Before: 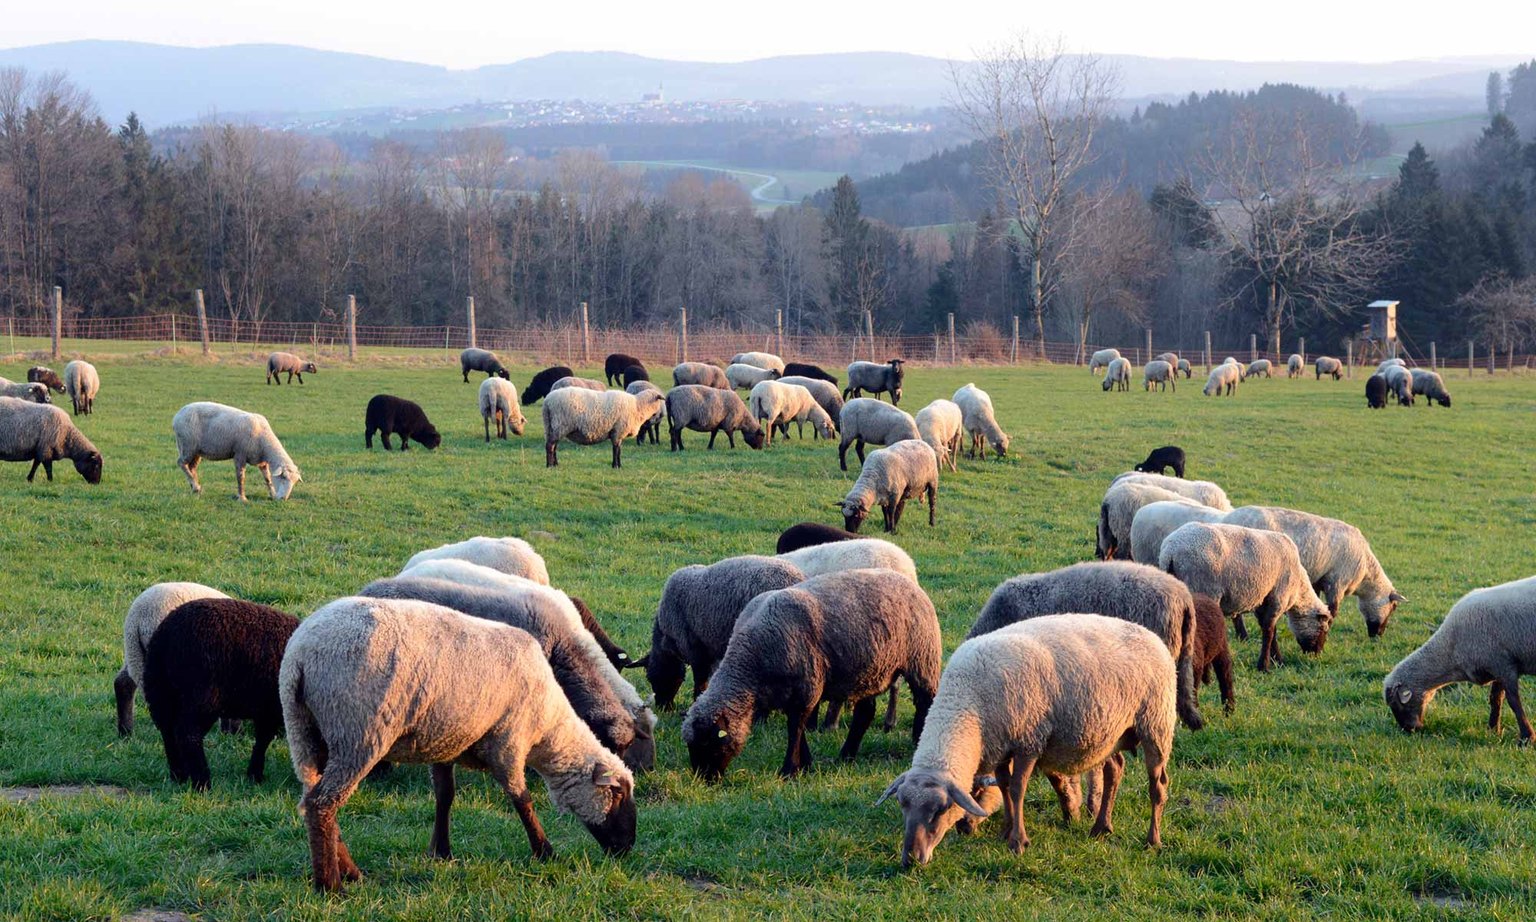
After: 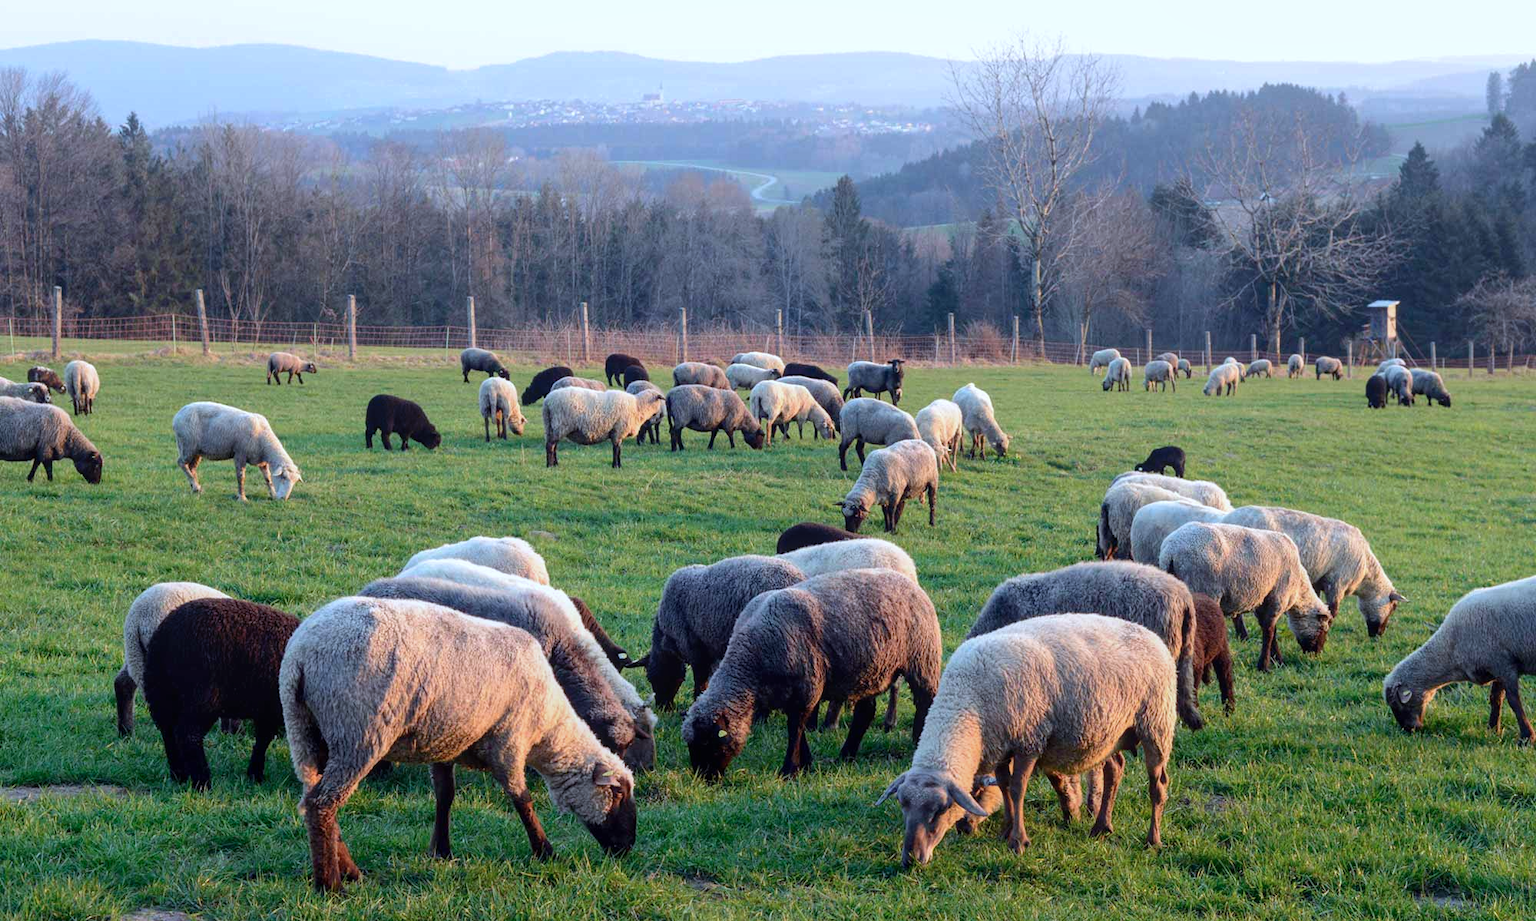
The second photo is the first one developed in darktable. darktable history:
color calibration: x 0.367, y 0.376, temperature 4372.25 K
local contrast: detail 110%
